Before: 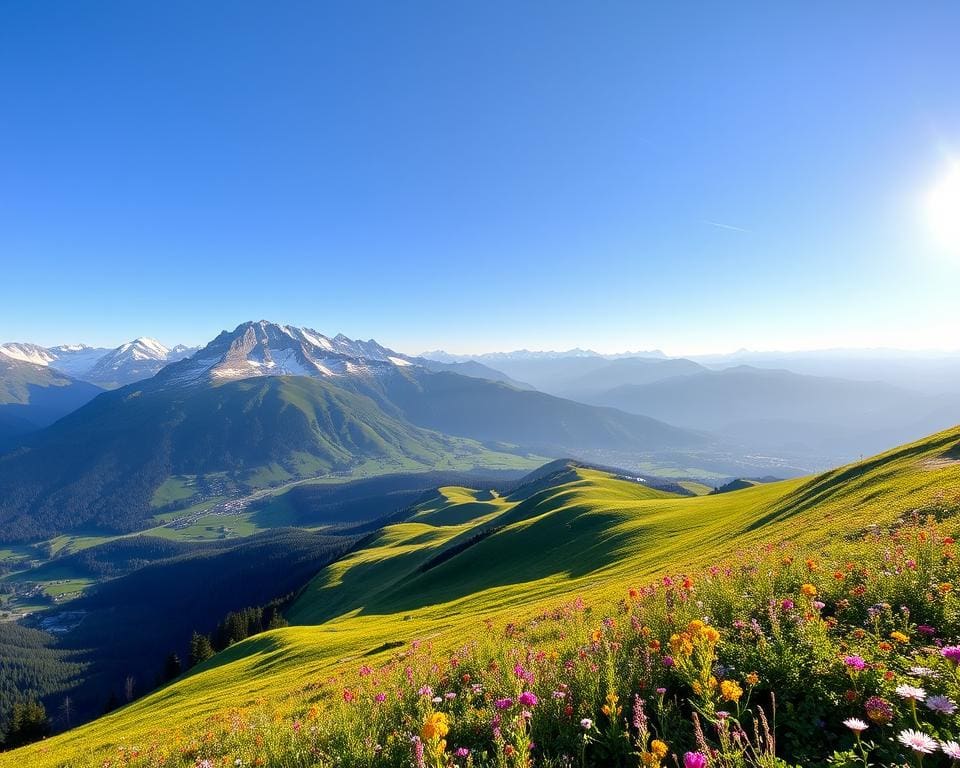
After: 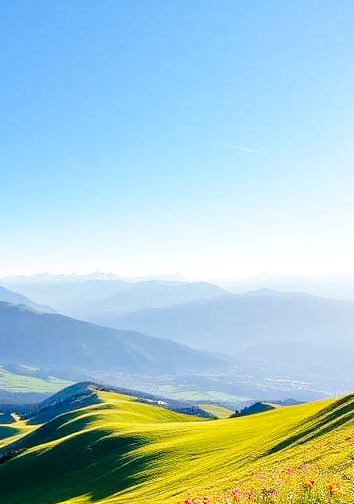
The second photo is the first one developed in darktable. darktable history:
crop and rotate: left 49.936%, top 10.094%, right 13.136%, bottom 24.256%
base curve: curves: ch0 [(0, 0) (0.028, 0.03) (0.121, 0.232) (0.46, 0.748) (0.859, 0.968) (1, 1)], preserve colors none
haze removal: strength 0.25, distance 0.25, compatibility mode true, adaptive false
